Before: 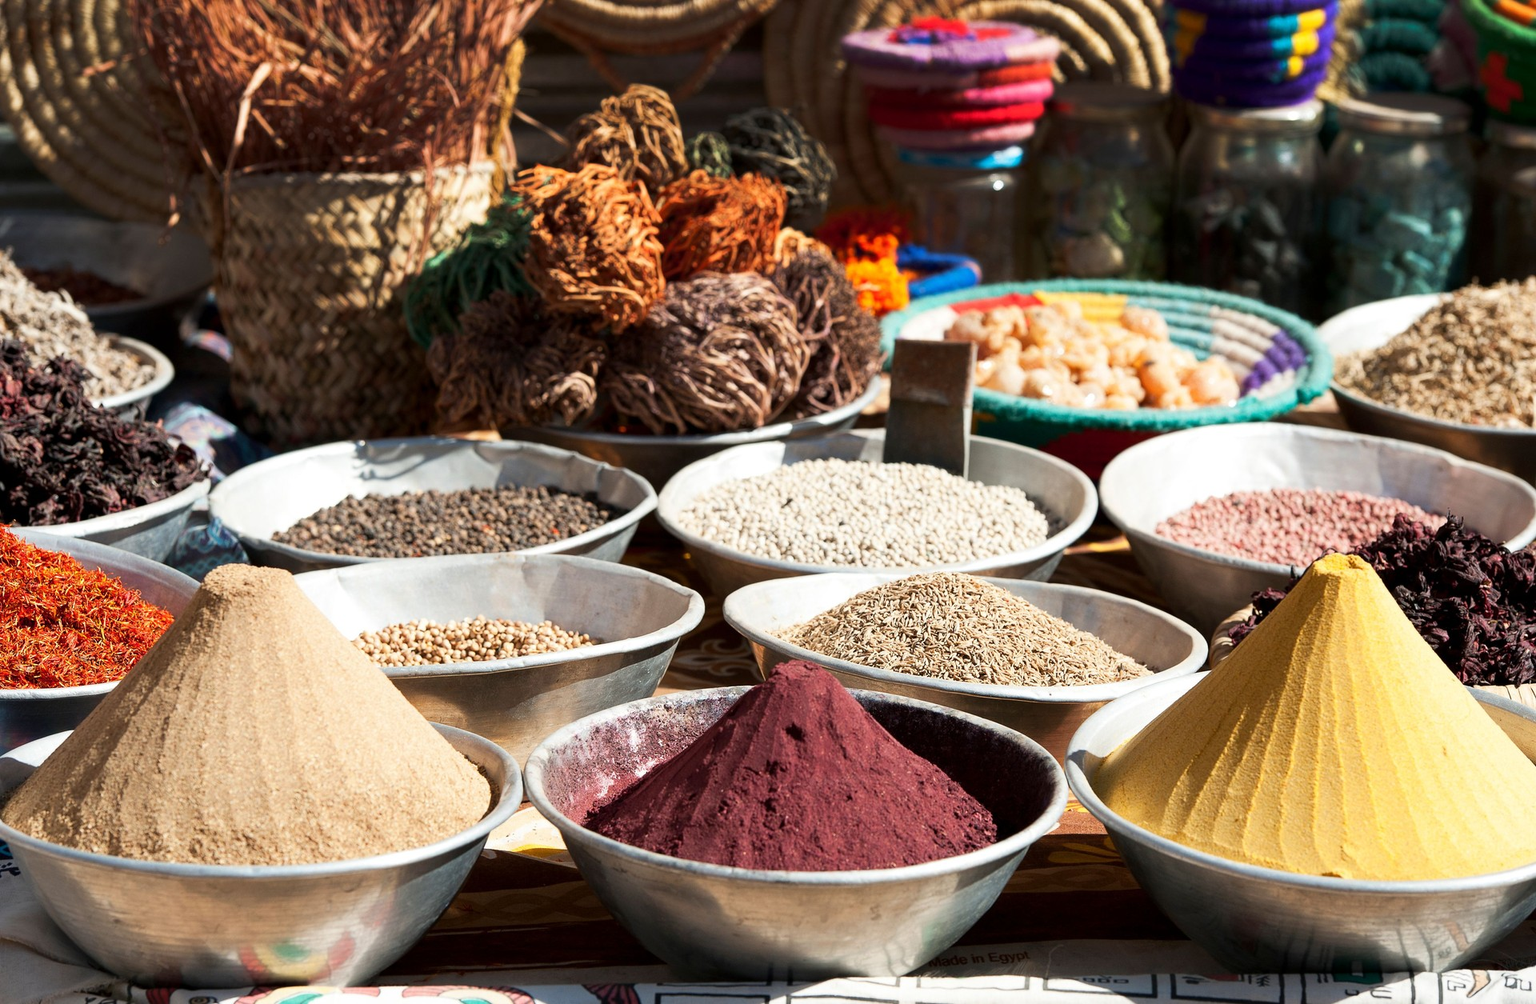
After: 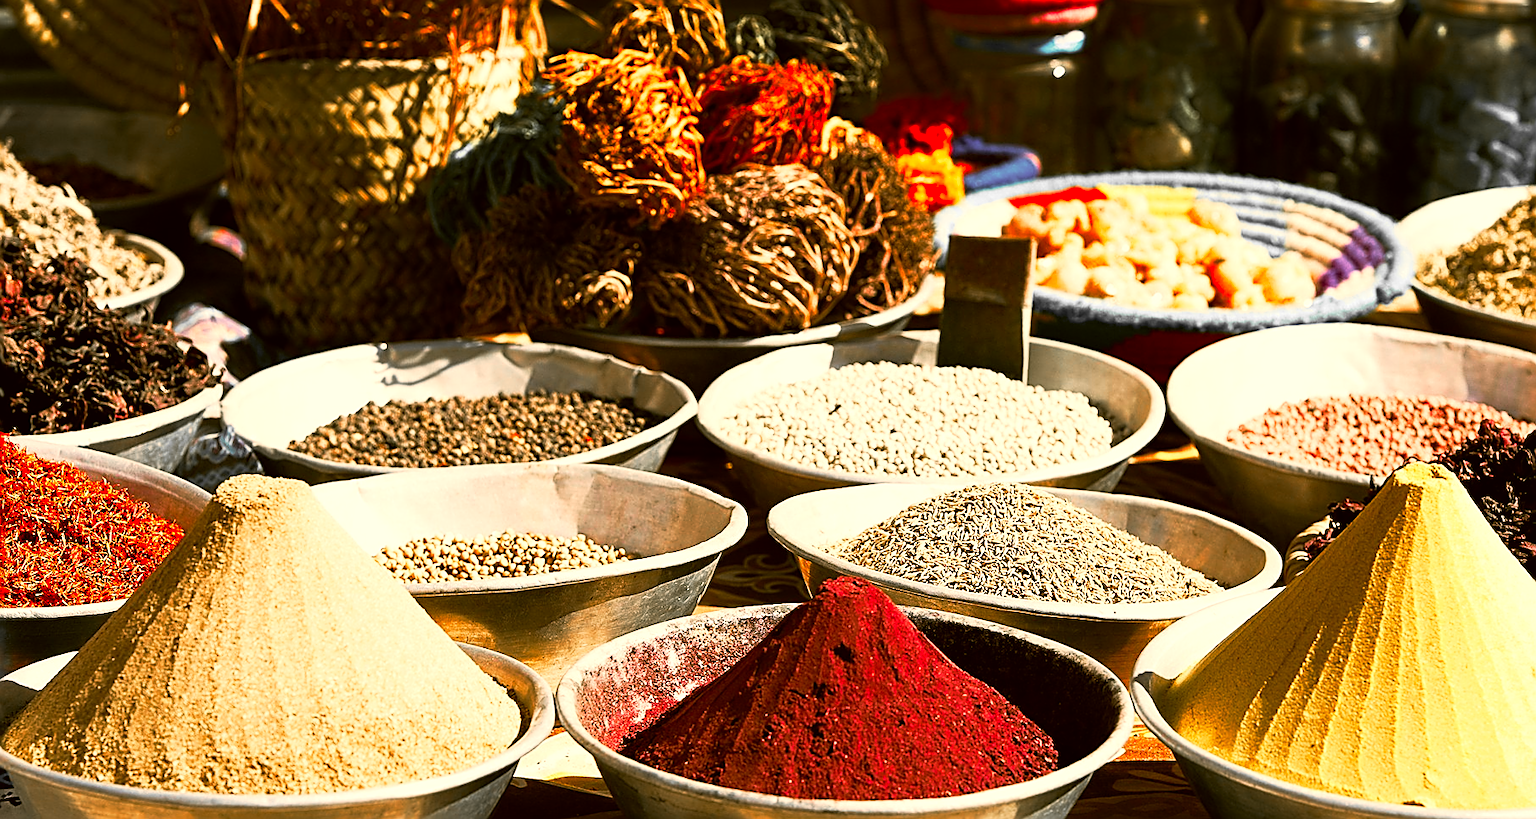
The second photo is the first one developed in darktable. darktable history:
sharpen: radius 1.695, amount 1.308
base curve: curves: ch0 [(0, 0) (0.257, 0.25) (0.482, 0.586) (0.757, 0.871) (1, 1)], preserve colors none
color correction: highlights a* 8.68, highlights b* 15.83, shadows a* -0.628, shadows b* 27.31
color zones: curves: ch1 [(0, 0.679) (0.143, 0.647) (0.286, 0.261) (0.378, -0.011) (0.571, 0.396) (0.714, 0.399) (0.857, 0.406) (1, 0.679)], mix 25.94%
crop and rotate: angle 0.059°, top 11.663%, right 5.683%, bottom 11.255%
color balance rgb: perceptual saturation grading › global saturation 0.738%, global vibrance 9.654%, contrast 14.787%, saturation formula JzAzBz (2021)
